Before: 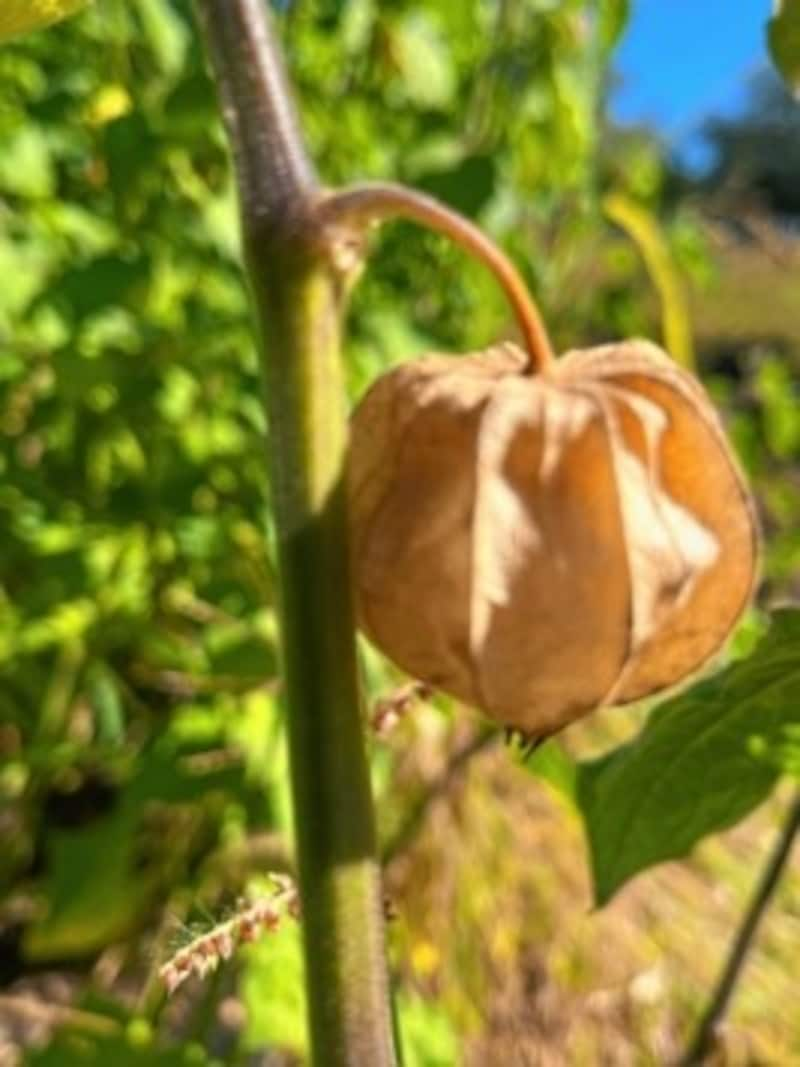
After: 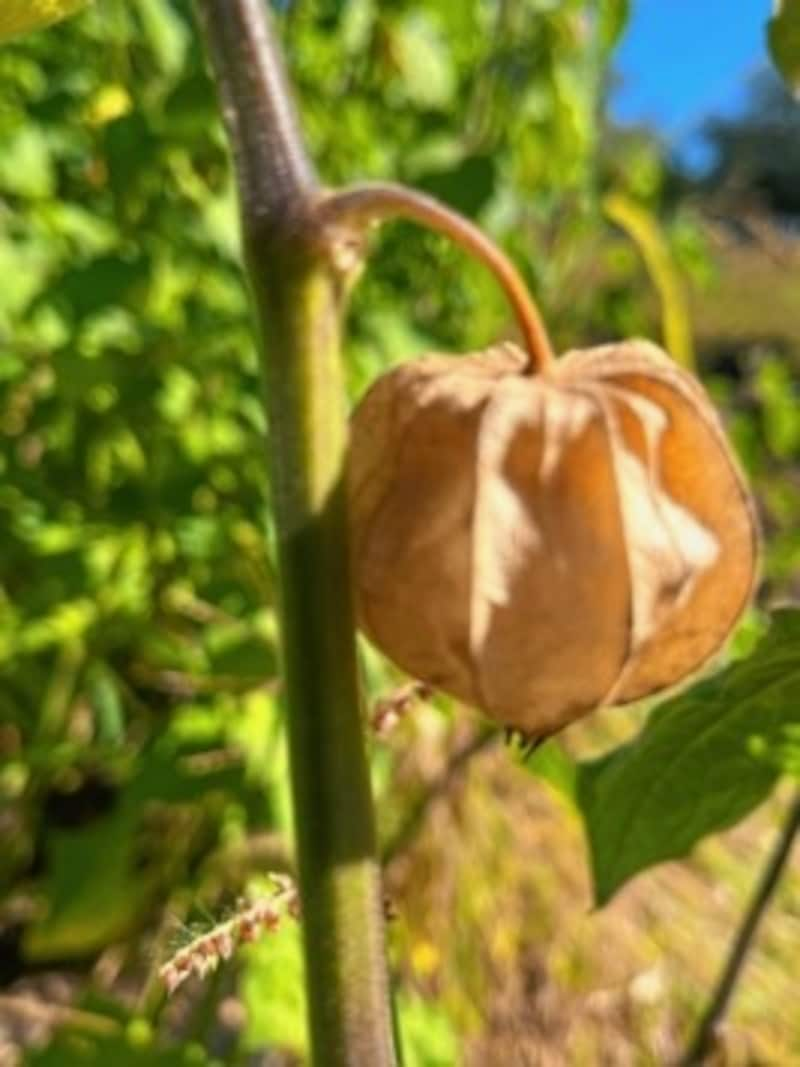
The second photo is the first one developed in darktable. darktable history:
exposure: exposure -0.064 EV, compensate highlight preservation false
